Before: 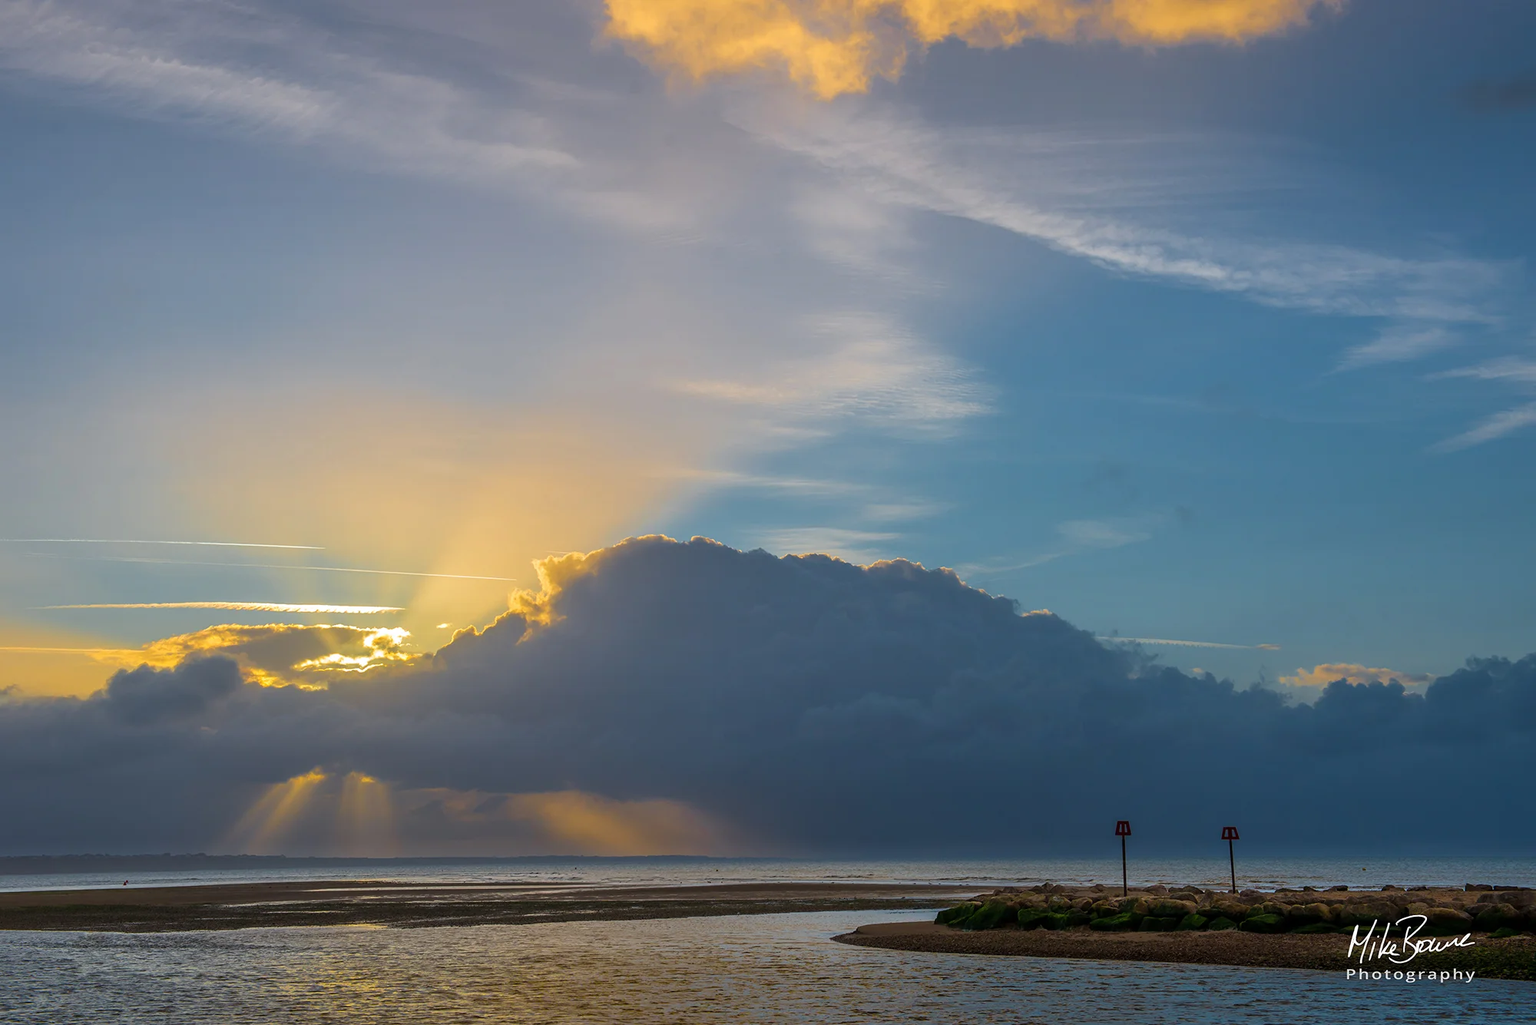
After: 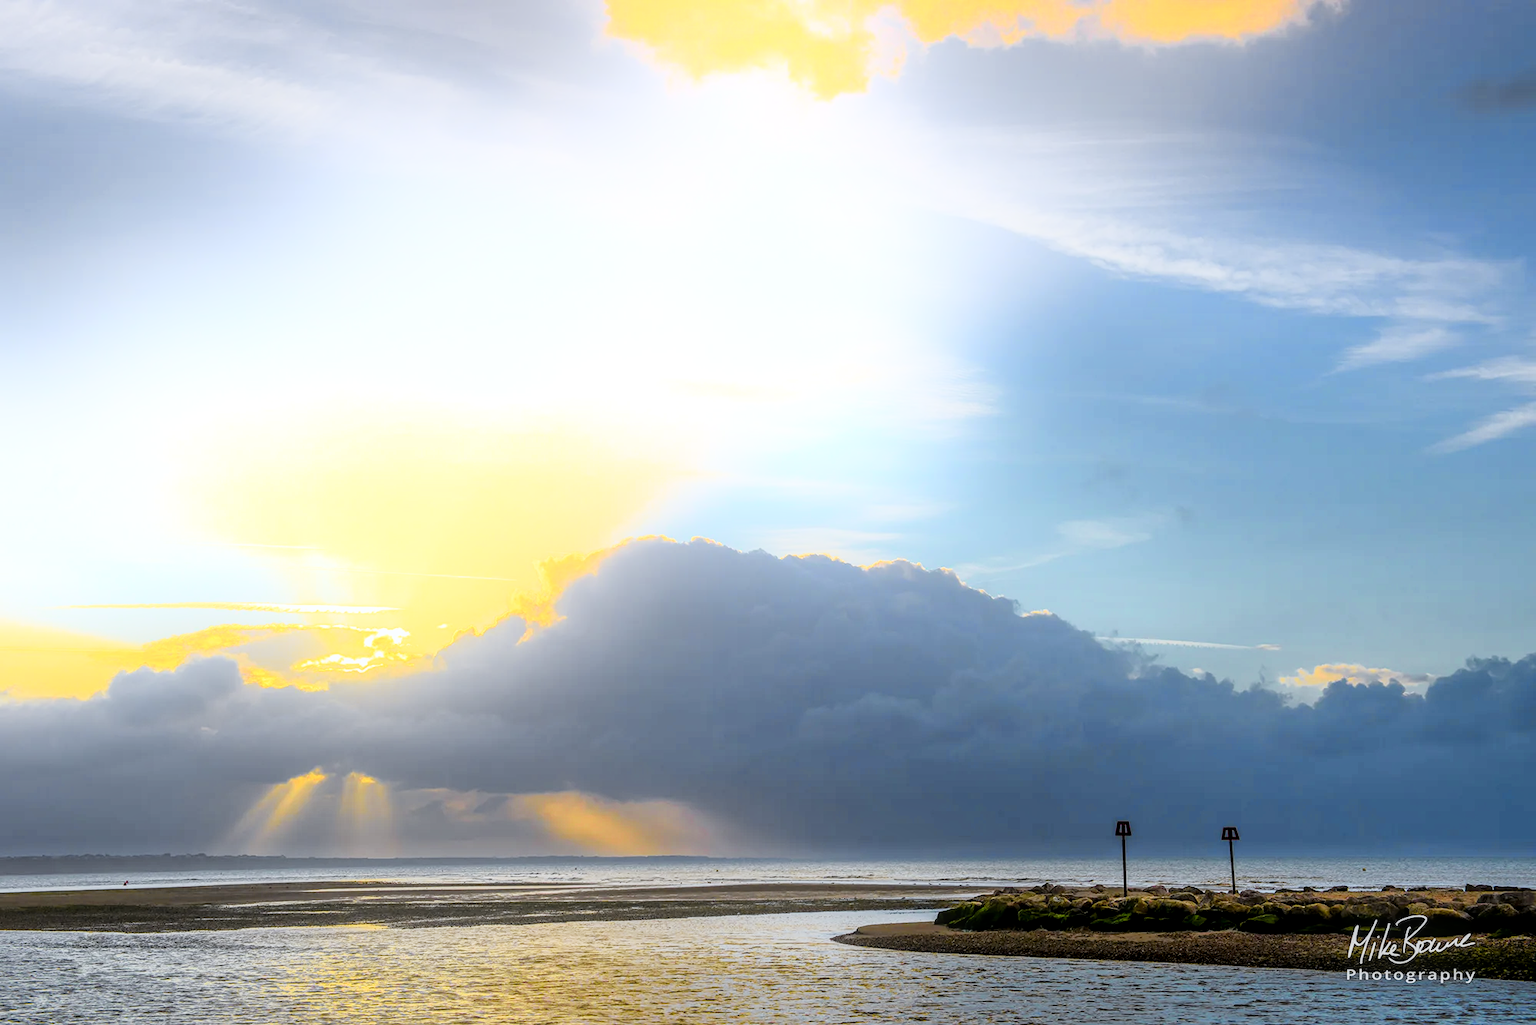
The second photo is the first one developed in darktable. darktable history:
local contrast: on, module defaults
exposure: black level correction 0, exposure 0.95 EV, compensate exposure bias true, compensate highlight preservation false
white balance: red 0.98, blue 1.034
tone curve: curves: ch0 [(0, 0.006) (0.037, 0.022) (0.123, 0.105) (0.19, 0.173) (0.277, 0.279) (0.474, 0.517) (0.597, 0.662) (0.687, 0.774) (0.855, 0.891) (1, 0.982)]; ch1 [(0, 0) (0.243, 0.245) (0.422, 0.415) (0.493, 0.495) (0.508, 0.503) (0.544, 0.552) (0.557, 0.582) (0.626, 0.672) (0.694, 0.732) (1, 1)]; ch2 [(0, 0) (0.249, 0.216) (0.356, 0.329) (0.424, 0.442) (0.476, 0.483) (0.498, 0.5) (0.517, 0.519) (0.532, 0.539) (0.562, 0.596) (0.614, 0.662) (0.706, 0.757) (0.808, 0.809) (0.991, 0.968)], color space Lab, independent channels, preserve colors none
filmic rgb: black relative exposure -7.65 EV, white relative exposure 4.56 EV, hardness 3.61
bloom: on, module defaults
